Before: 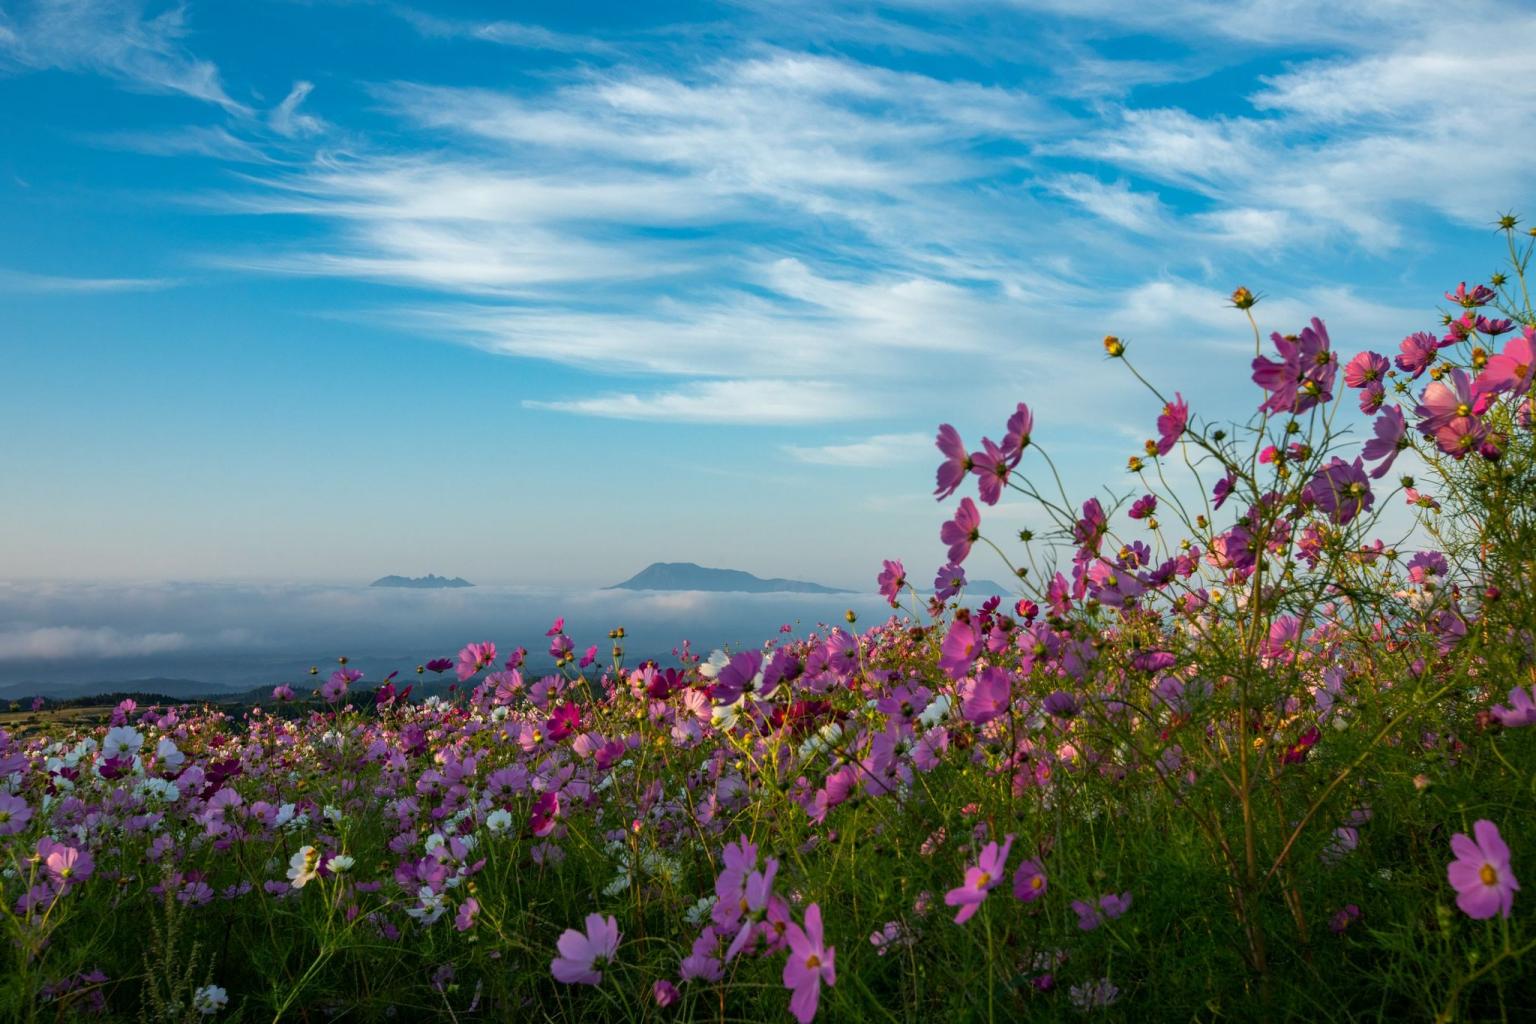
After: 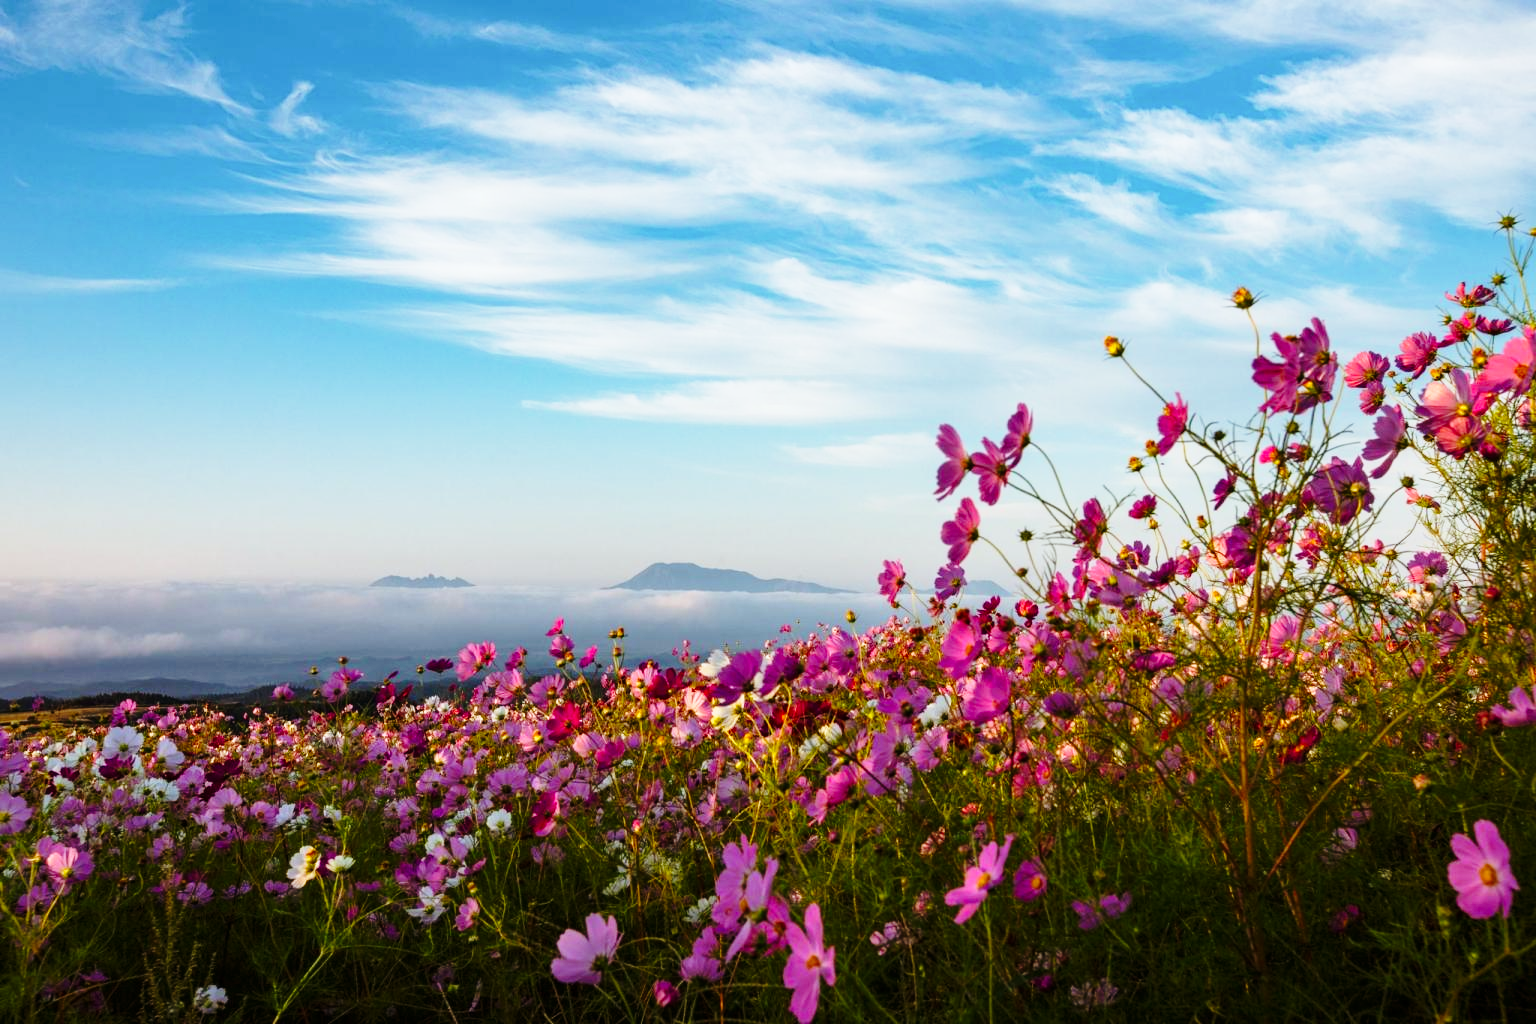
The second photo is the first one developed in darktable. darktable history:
tone equalizer: -8 EV 0.06 EV, smoothing diameter 25%, edges refinement/feathering 10, preserve details guided filter
base curve: curves: ch0 [(0, 0) (0.028, 0.03) (0.121, 0.232) (0.46, 0.748) (0.859, 0.968) (1, 1)], preserve colors none
rgb levels: mode RGB, independent channels, levels [[0, 0.5, 1], [0, 0.521, 1], [0, 0.536, 1]]
